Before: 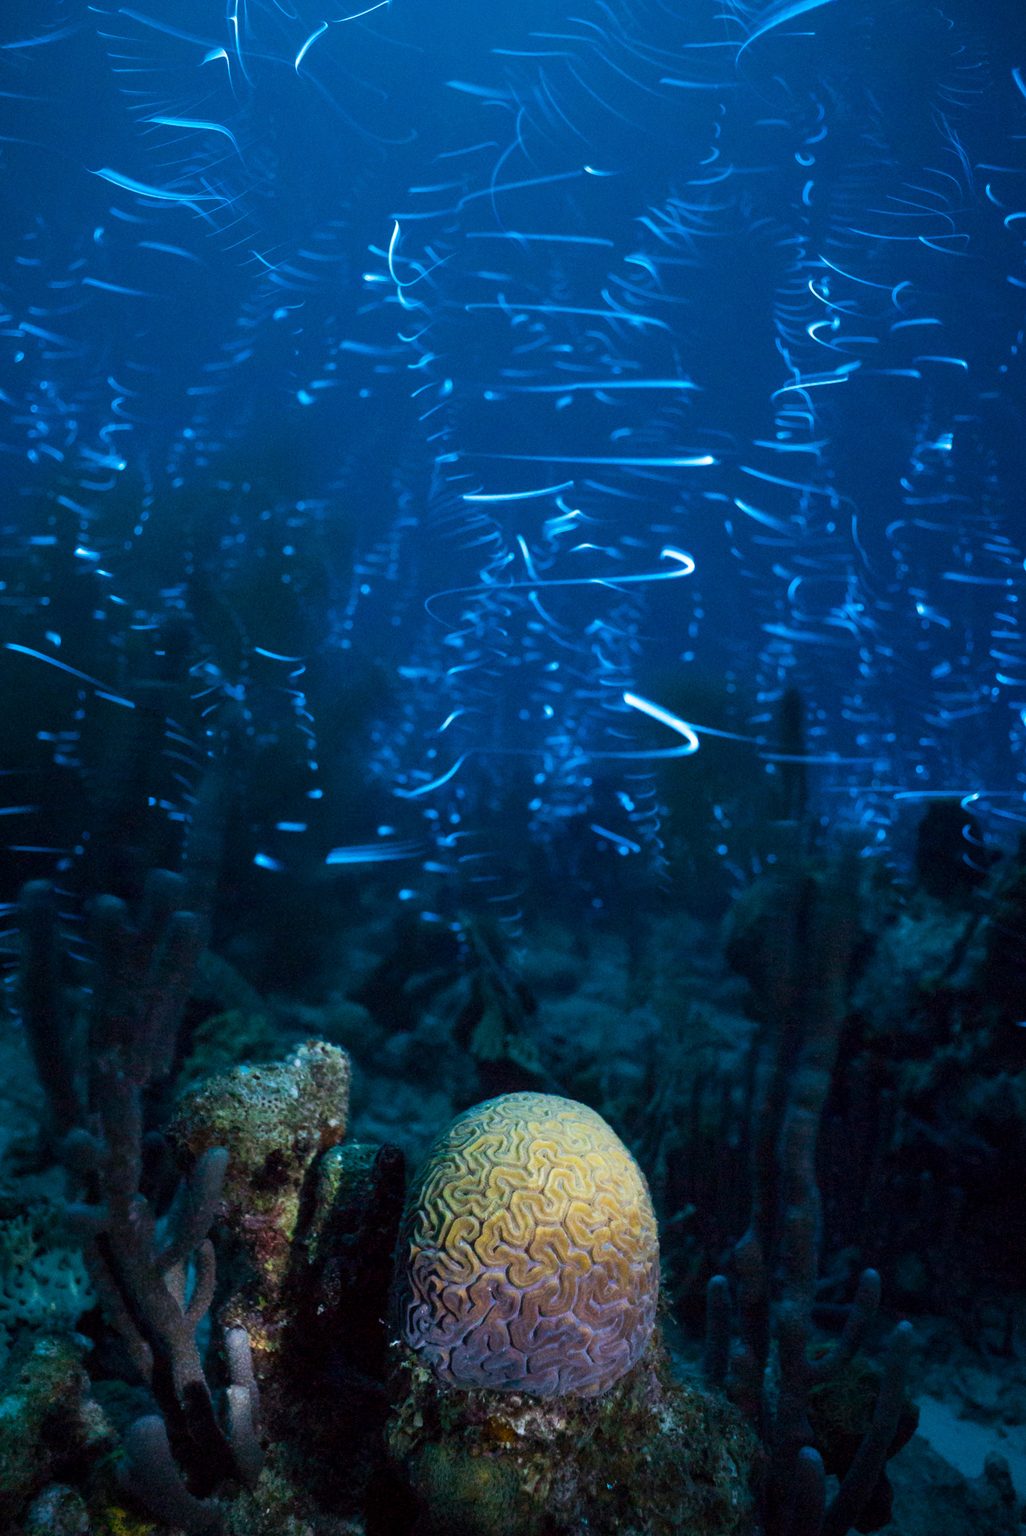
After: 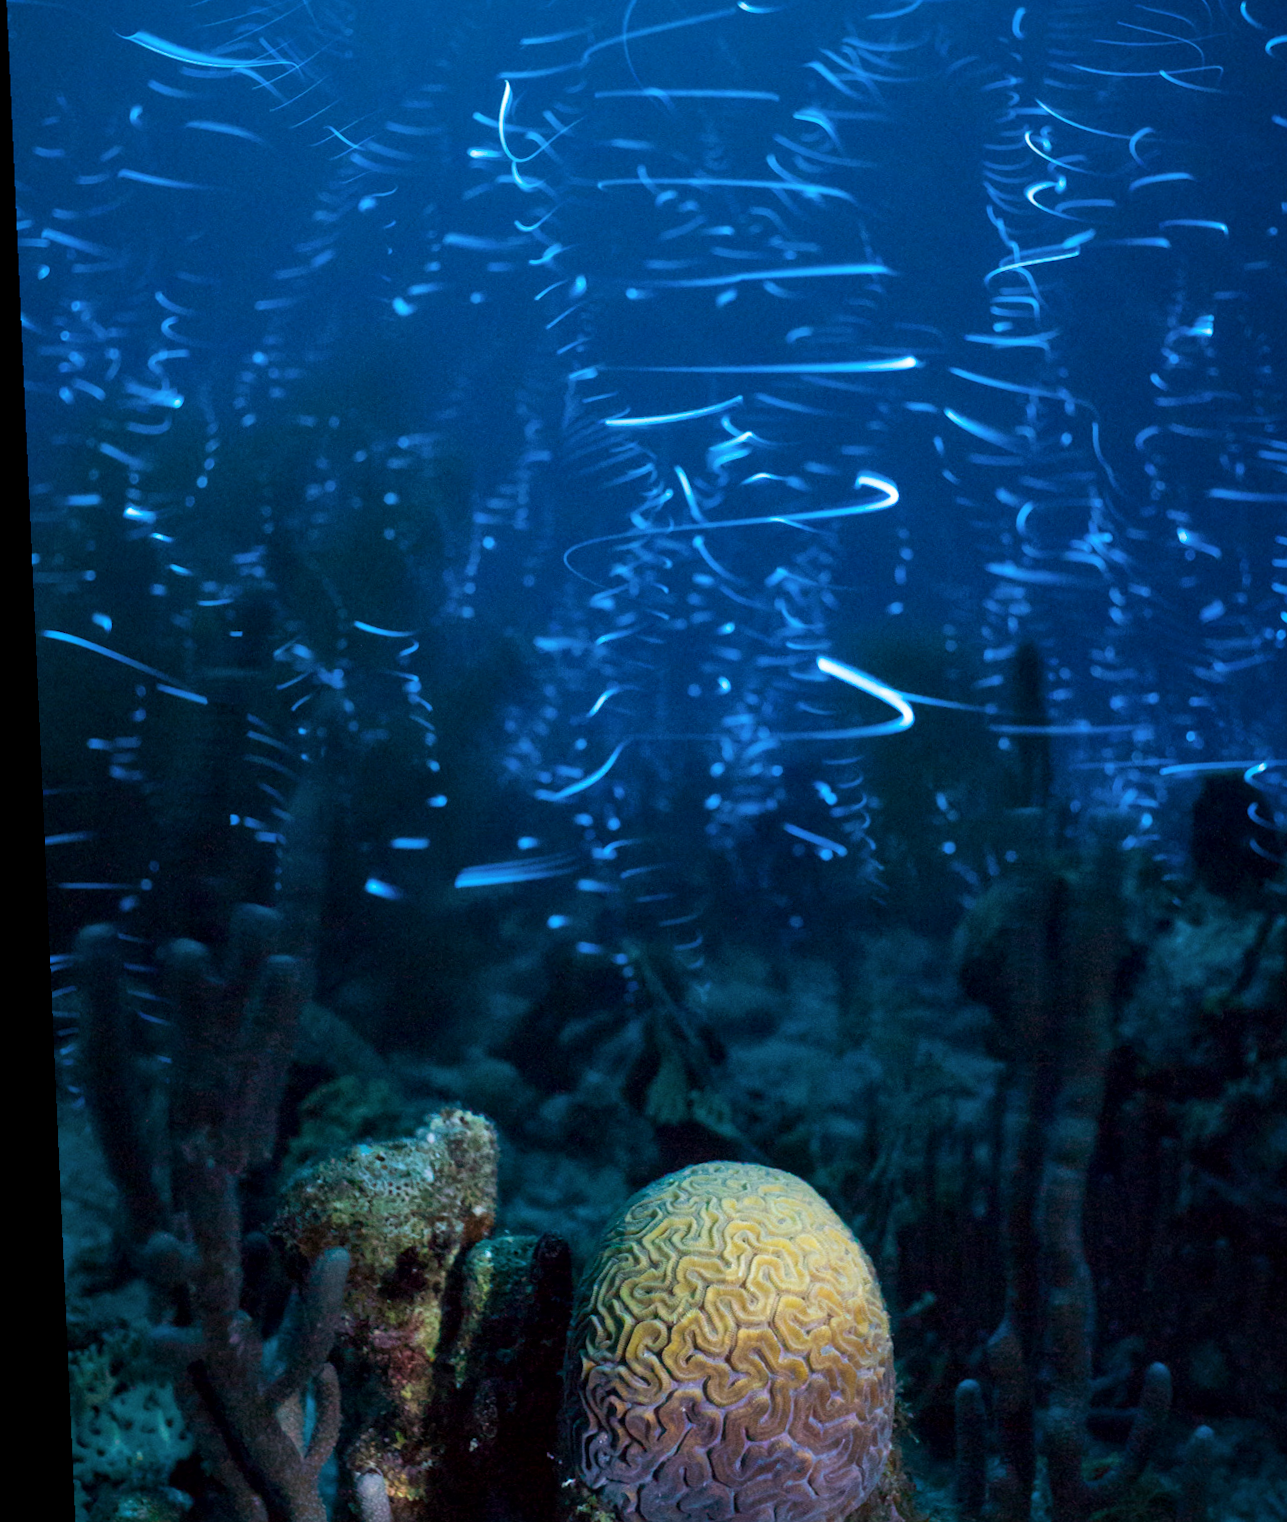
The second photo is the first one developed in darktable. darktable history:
rotate and perspective: rotation -2.56°, automatic cropping off
crop and rotate: angle 0.03°, top 11.643%, right 5.651%, bottom 11.189%
color correction: highlights a* -0.182, highlights b* -0.124
local contrast: mode bilateral grid, contrast 20, coarseness 50, detail 120%, midtone range 0.2
